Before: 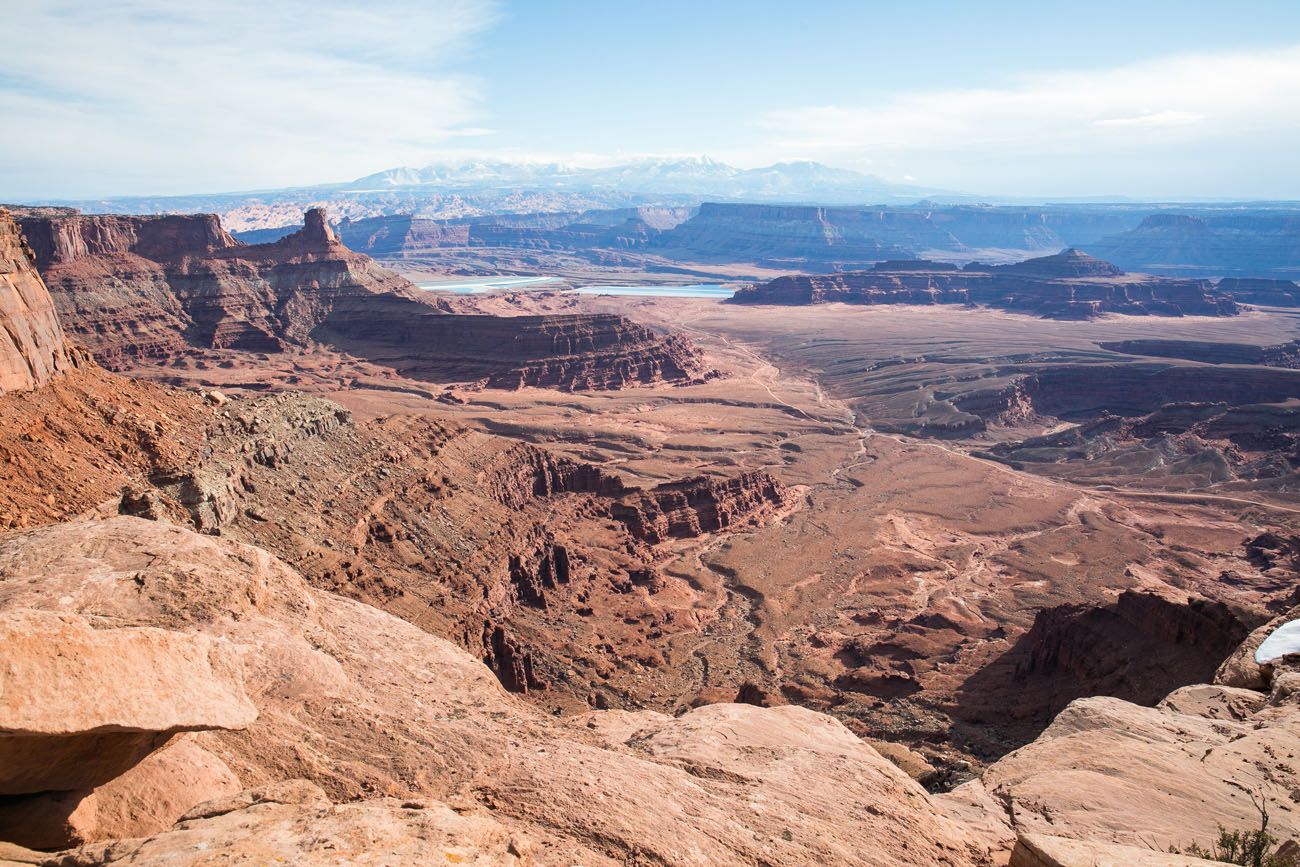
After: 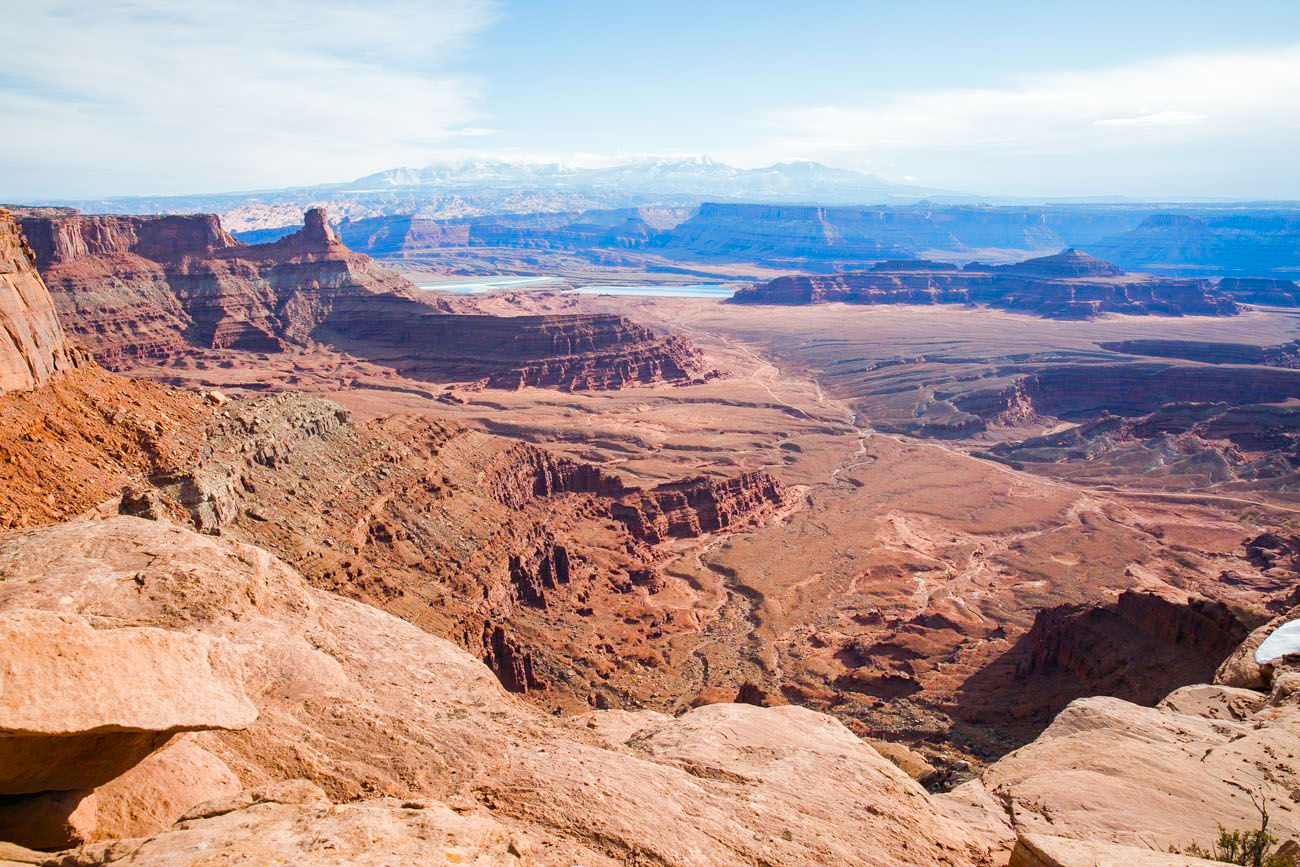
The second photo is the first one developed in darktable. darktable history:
color balance rgb: perceptual saturation grading › global saturation 0.488%, perceptual saturation grading › highlights -17.827%, perceptual saturation grading › mid-tones 32.837%, perceptual saturation grading › shadows 50.567%, perceptual brilliance grading › mid-tones 9.6%, perceptual brilliance grading › shadows 14.493%, global vibrance 20%
